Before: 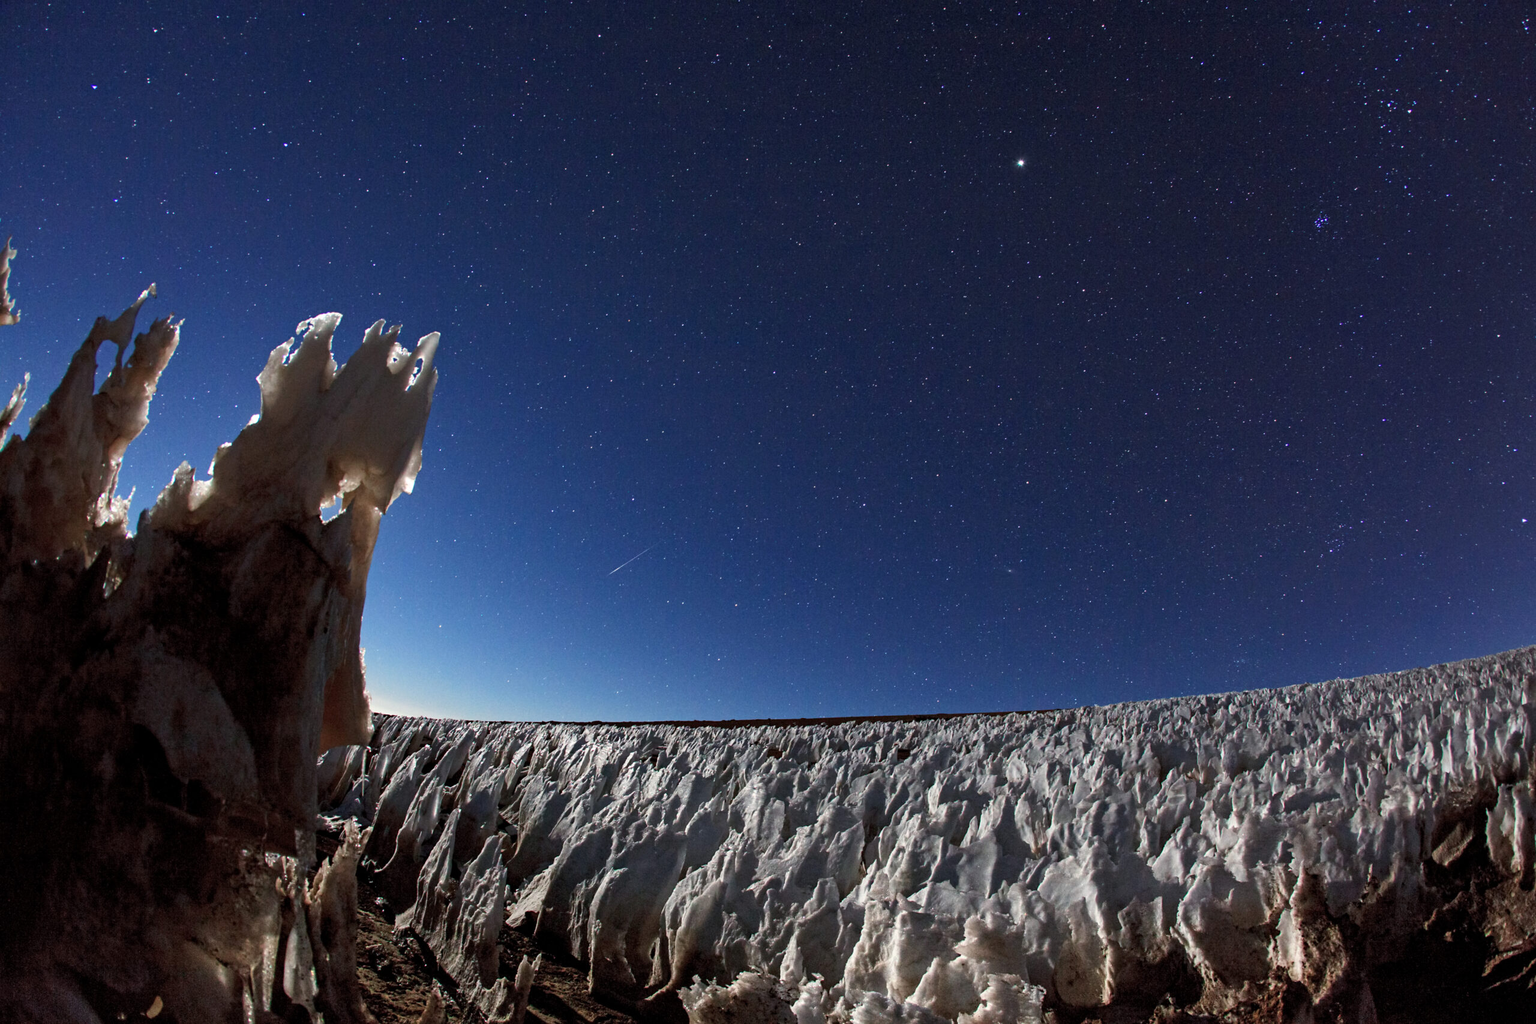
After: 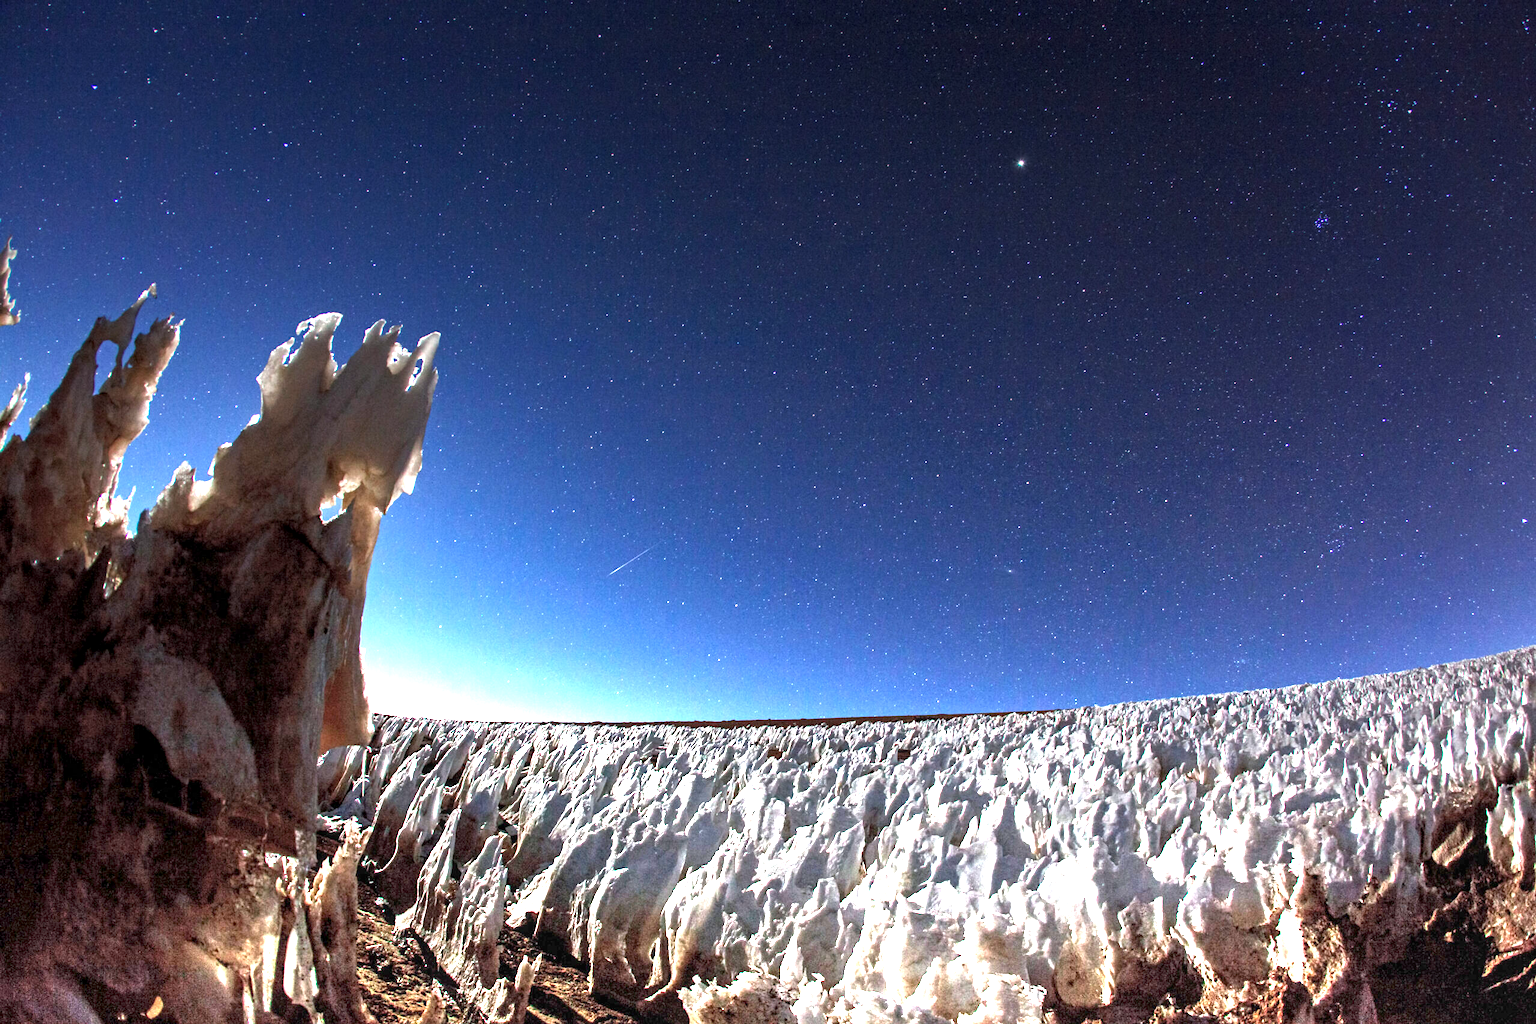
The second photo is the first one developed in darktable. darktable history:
local contrast: on, module defaults
color balance: output saturation 110%
graduated density: density -3.9 EV
